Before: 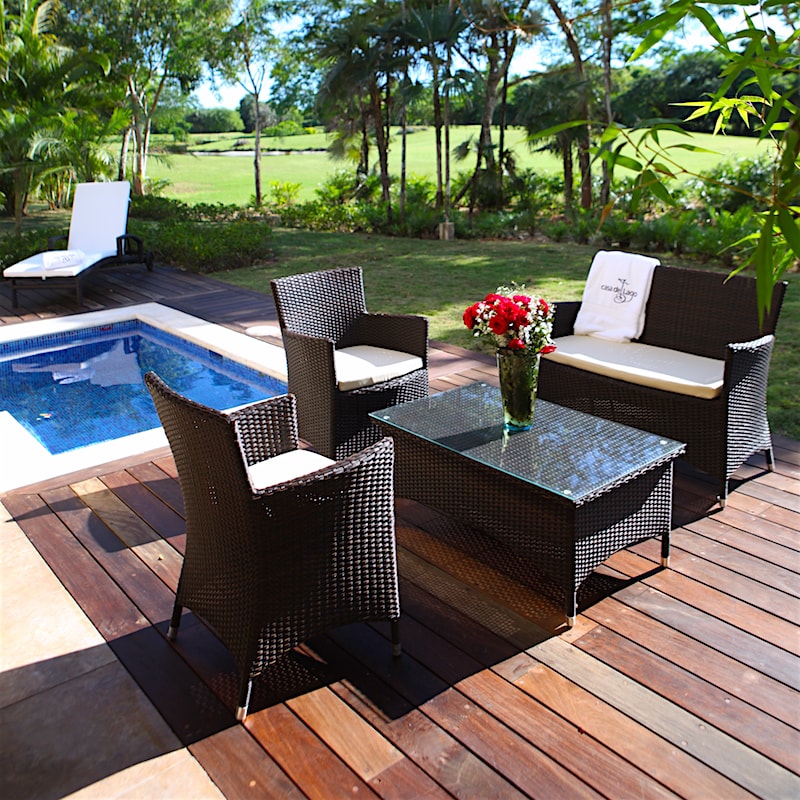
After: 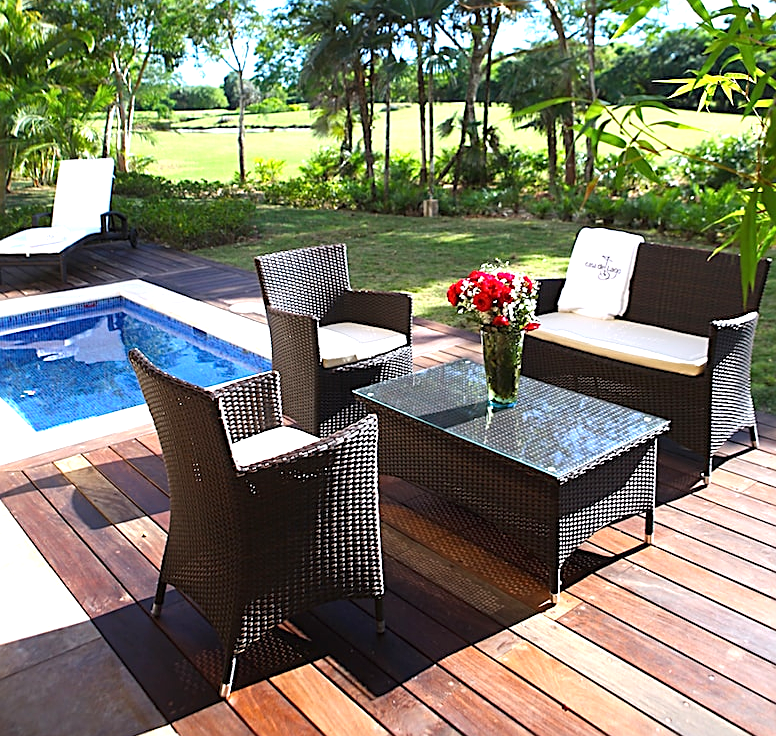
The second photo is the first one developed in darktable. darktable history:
sharpen: on, module defaults
exposure: black level correction 0, exposure 0.7 EV, compensate highlight preservation false
crop: left 2.072%, top 2.985%, right 0.918%, bottom 4.97%
